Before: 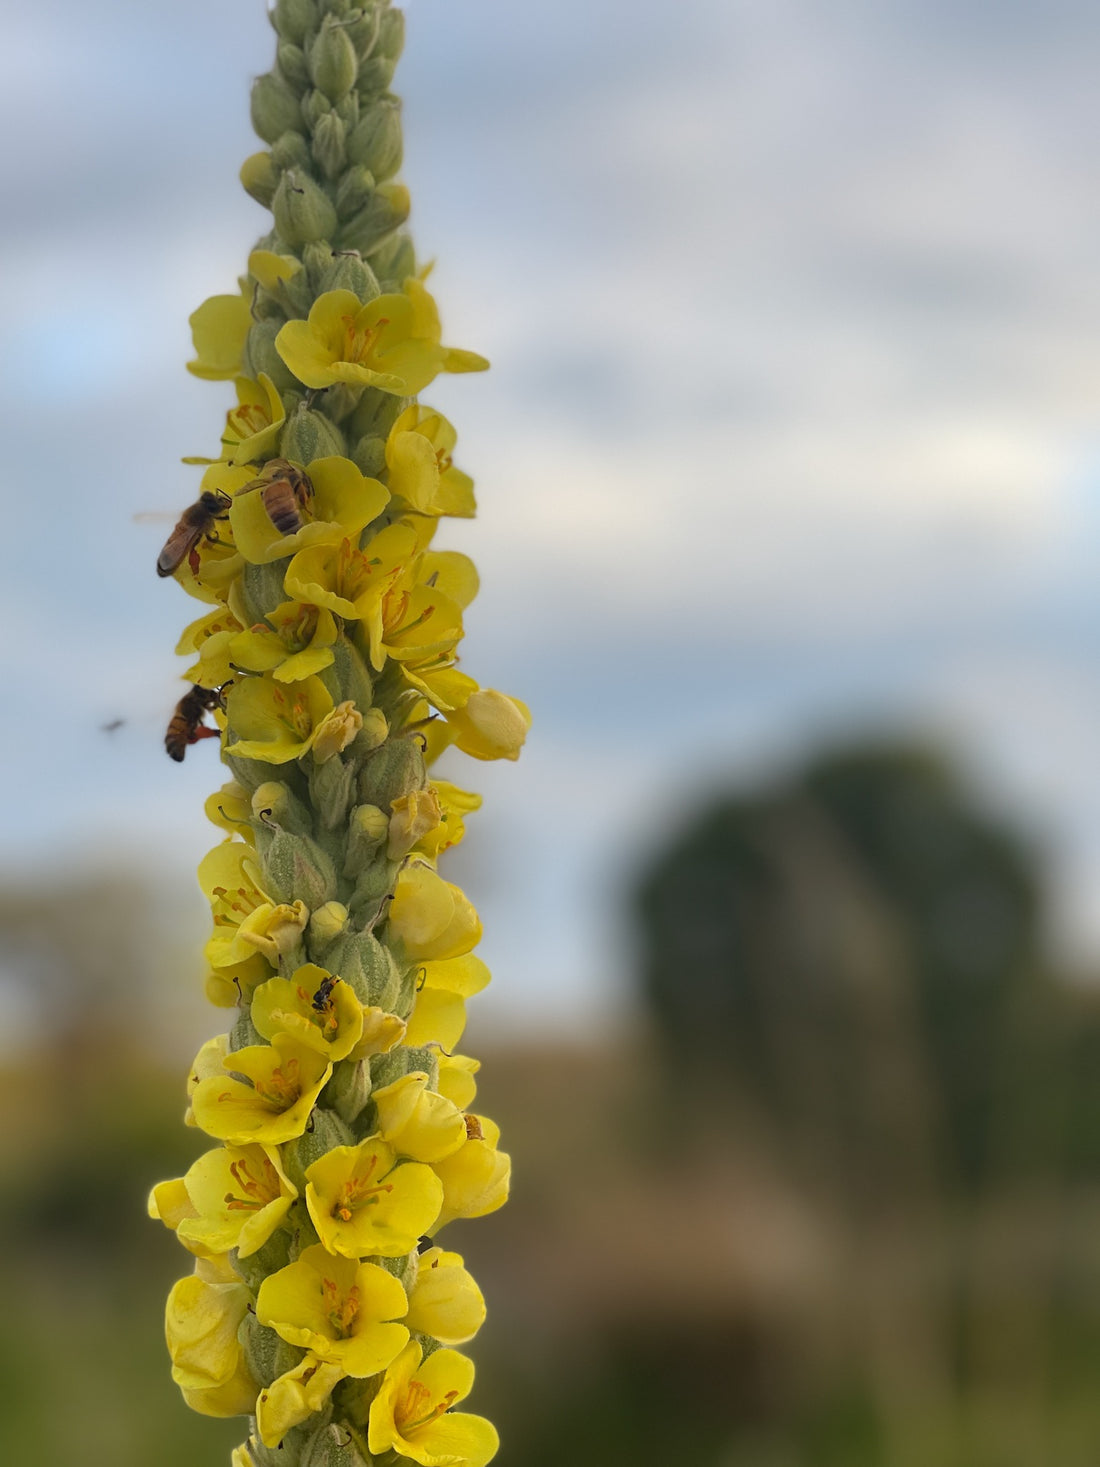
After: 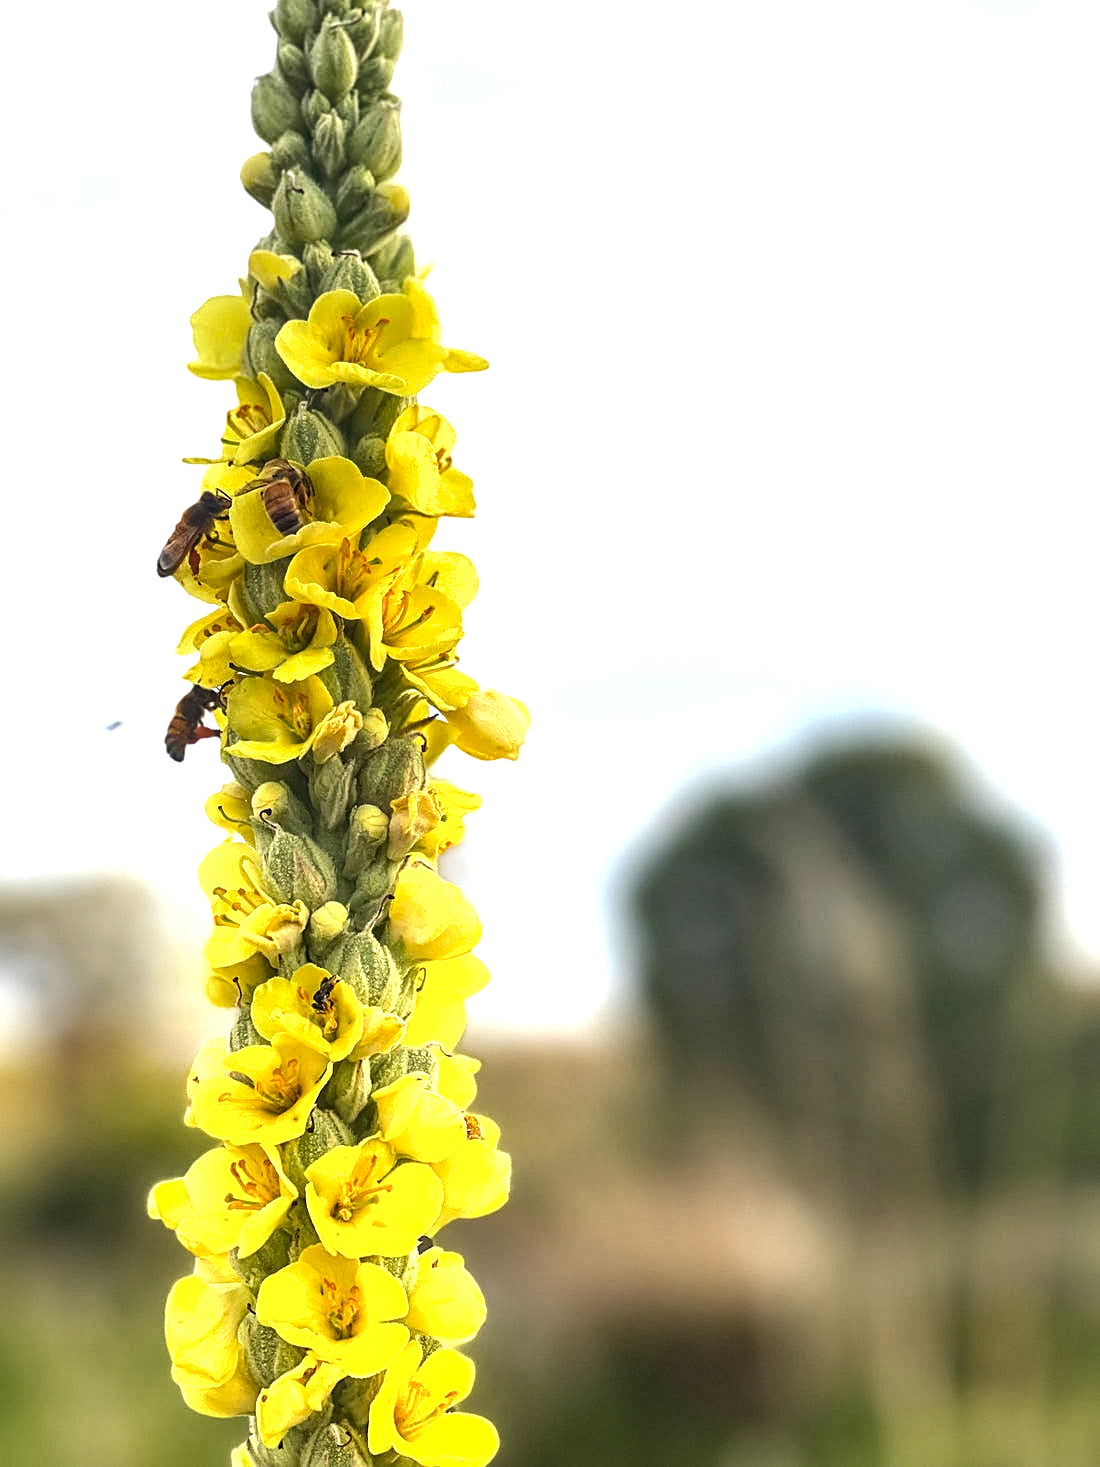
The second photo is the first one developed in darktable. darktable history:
local contrast: on, module defaults
shadows and highlights: radius 127.59, shadows 30.48, highlights -30.93, low approximation 0.01, soften with gaussian
exposure: black level correction 0, exposure 1.001 EV, compensate highlight preservation false
sharpen: on, module defaults
tone equalizer: -8 EV -0.772 EV, -7 EV -0.699 EV, -6 EV -0.636 EV, -5 EV -0.382 EV, -3 EV 0.371 EV, -2 EV 0.6 EV, -1 EV 0.677 EV, +0 EV 0.72 EV, edges refinement/feathering 500, mask exposure compensation -1.57 EV, preserve details no
